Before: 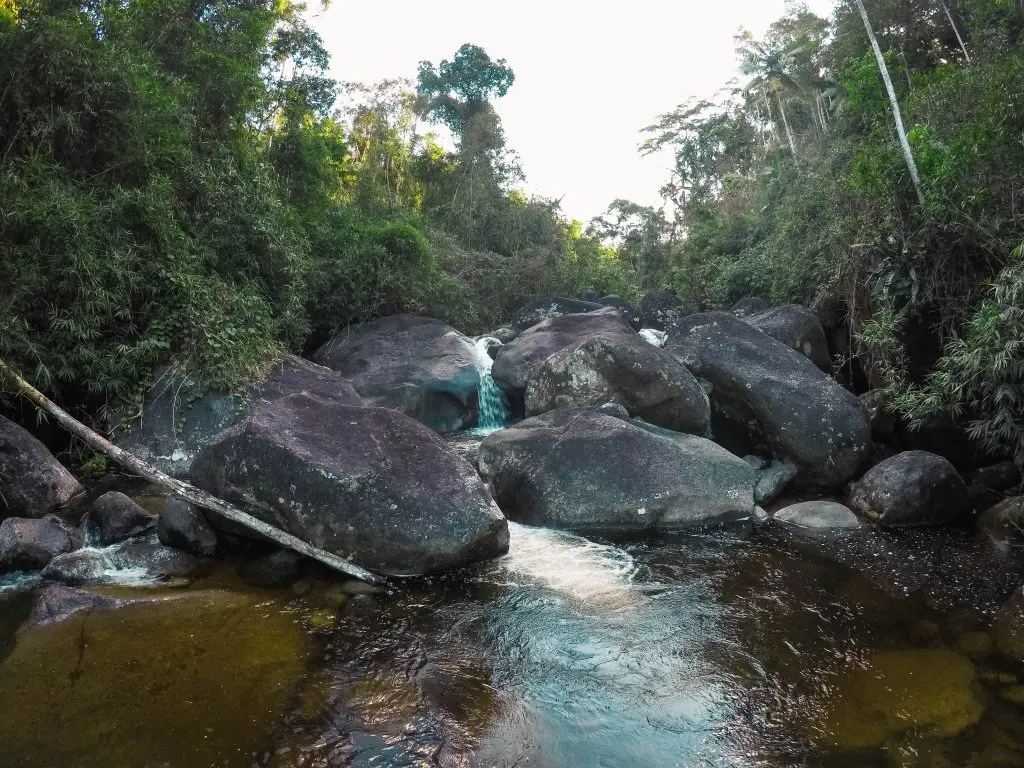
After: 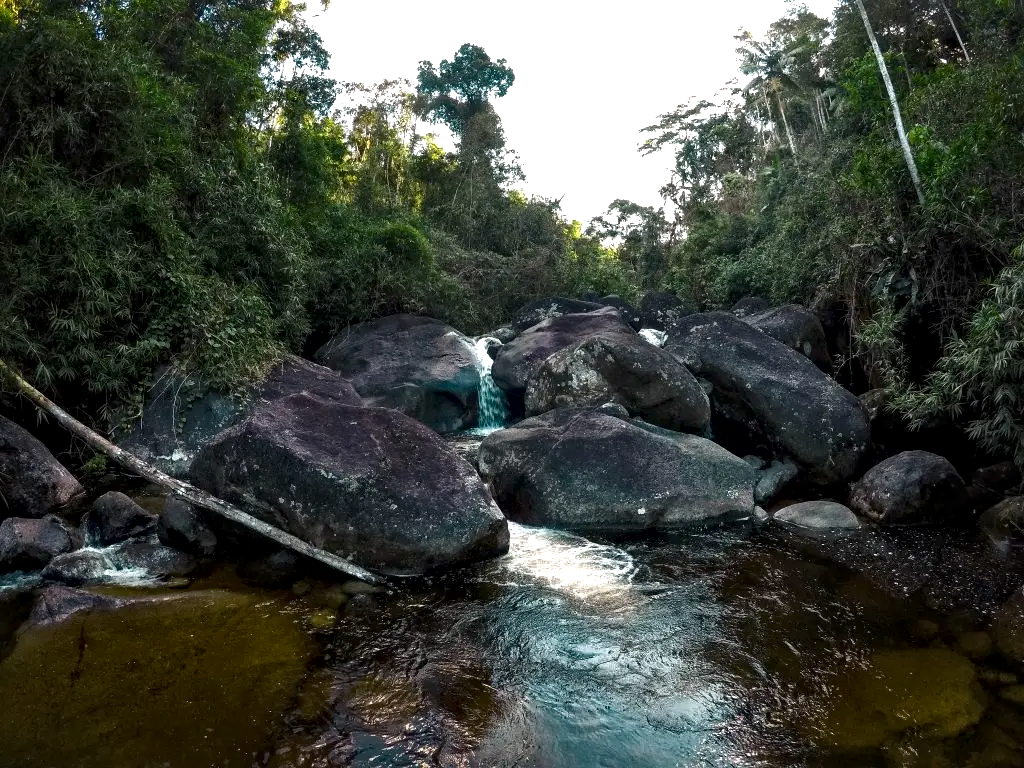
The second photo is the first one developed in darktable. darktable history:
tone curve: curves: ch0 [(0, 0) (0.797, 0.684) (1, 1)], color space Lab, linked channels, preserve colors none
color balance rgb: shadows lift › luminance -20%, power › hue 72.24°, highlights gain › luminance 15%, global offset › hue 171.6°, perceptual saturation grading › highlights -15%, perceptual saturation grading › shadows 25%, global vibrance 30%, contrast 10%
local contrast: mode bilateral grid, contrast 20, coarseness 20, detail 150%, midtone range 0.2
haze removal: compatibility mode true, adaptive false
